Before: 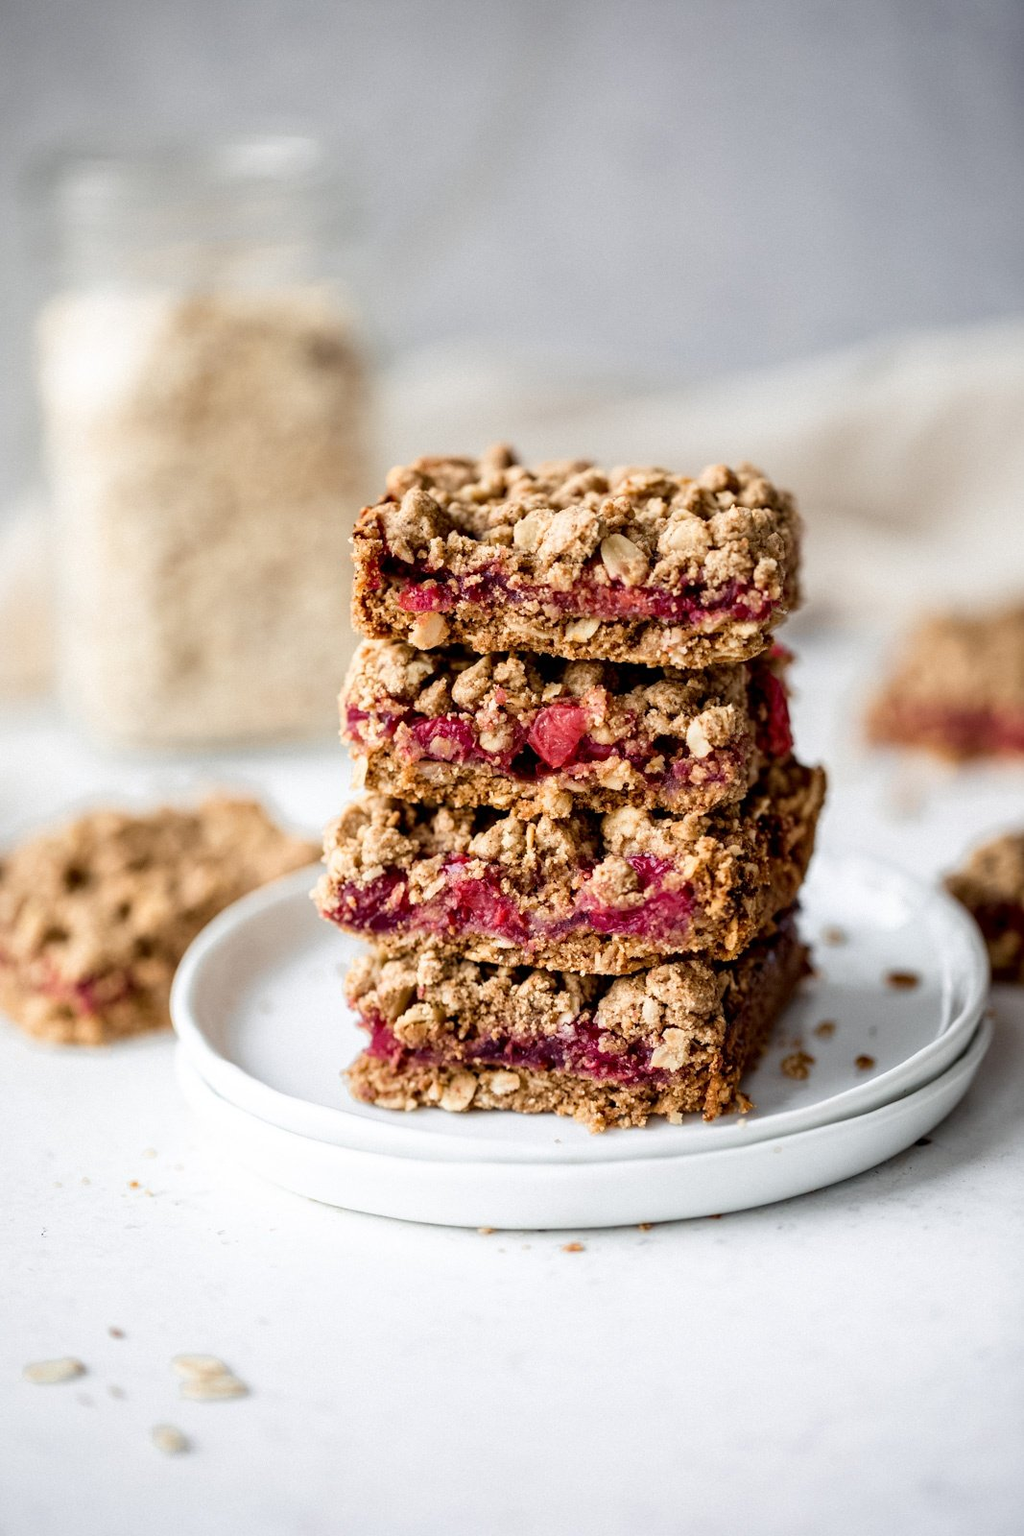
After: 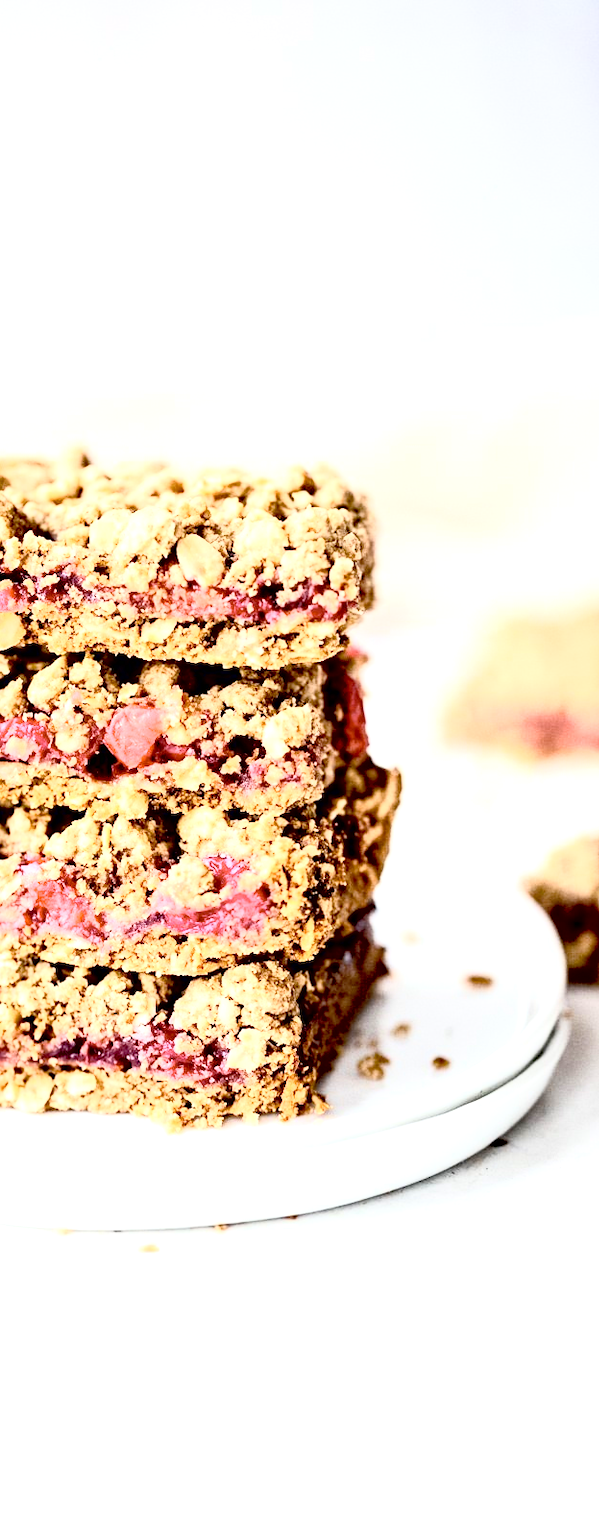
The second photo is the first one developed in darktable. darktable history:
exposure: black level correction 0.009, exposure 1.434 EV, compensate exposure bias true, compensate highlight preservation false
contrast brightness saturation: contrast 0.433, brightness 0.557, saturation -0.199
crop: left 41.447%
